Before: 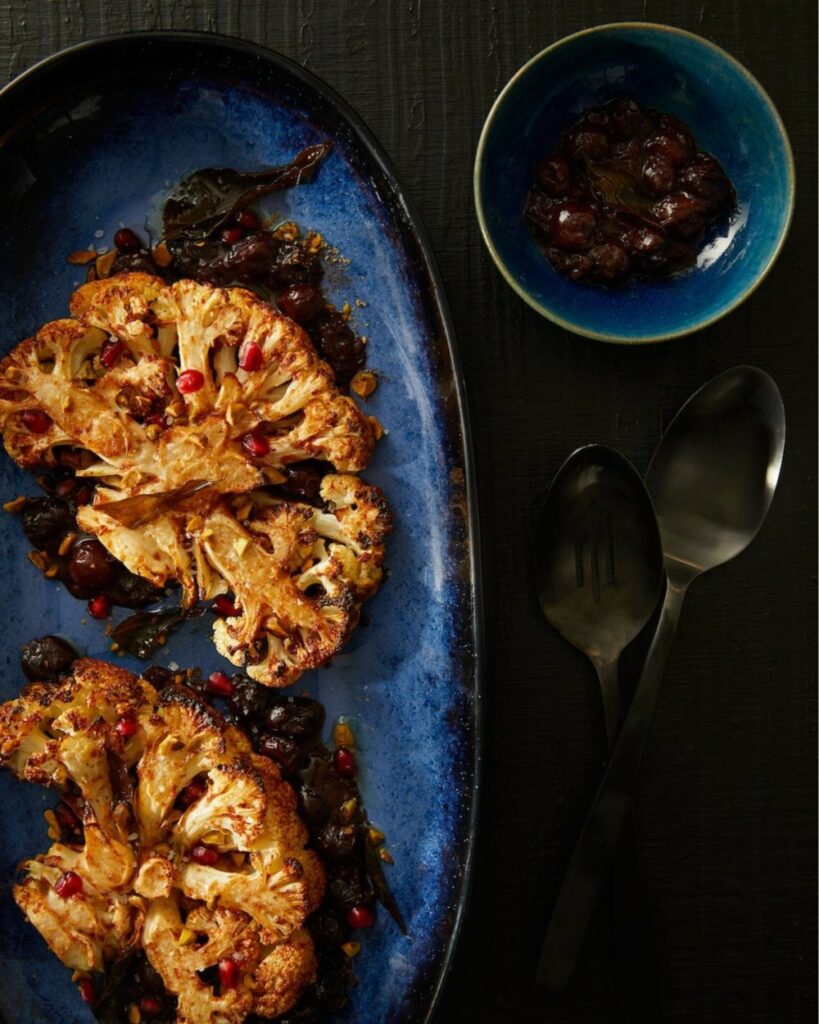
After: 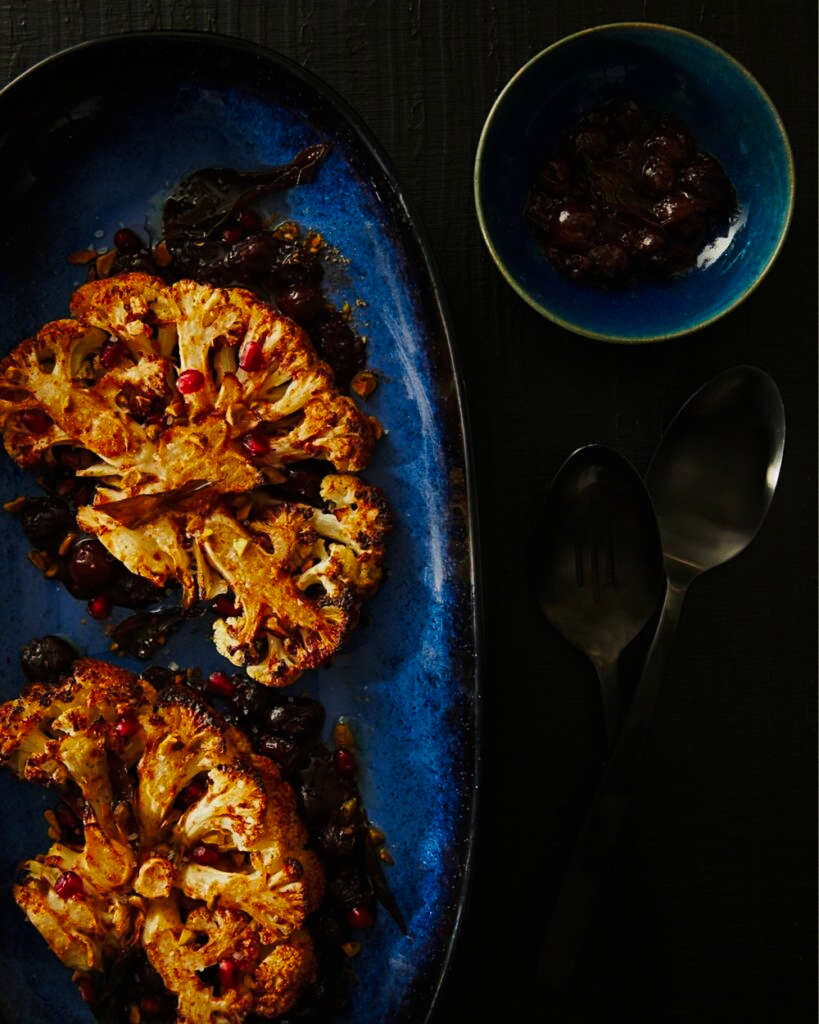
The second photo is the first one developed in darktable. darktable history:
sharpen: amount 0.2
color balance rgb: contrast -10%
tone curve: curves: ch0 [(0, 0) (0.003, 0.006) (0.011, 0.007) (0.025, 0.01) (0.044, 0.015) (0.069, 0.023) (0.1, 0.031) (0.136, 0.045) (0.177, 0.066) (0.224, 0.098) (0.277, 0.139) (0.335, 0.194) (0.399, 0.254) (0.468, 0.346) (0.543, 0.45) (0.623, 0.56) (0.709, 0.667) (0.801, 0.78) (0.898, 0.891) (1, 1)], preserve colors none
